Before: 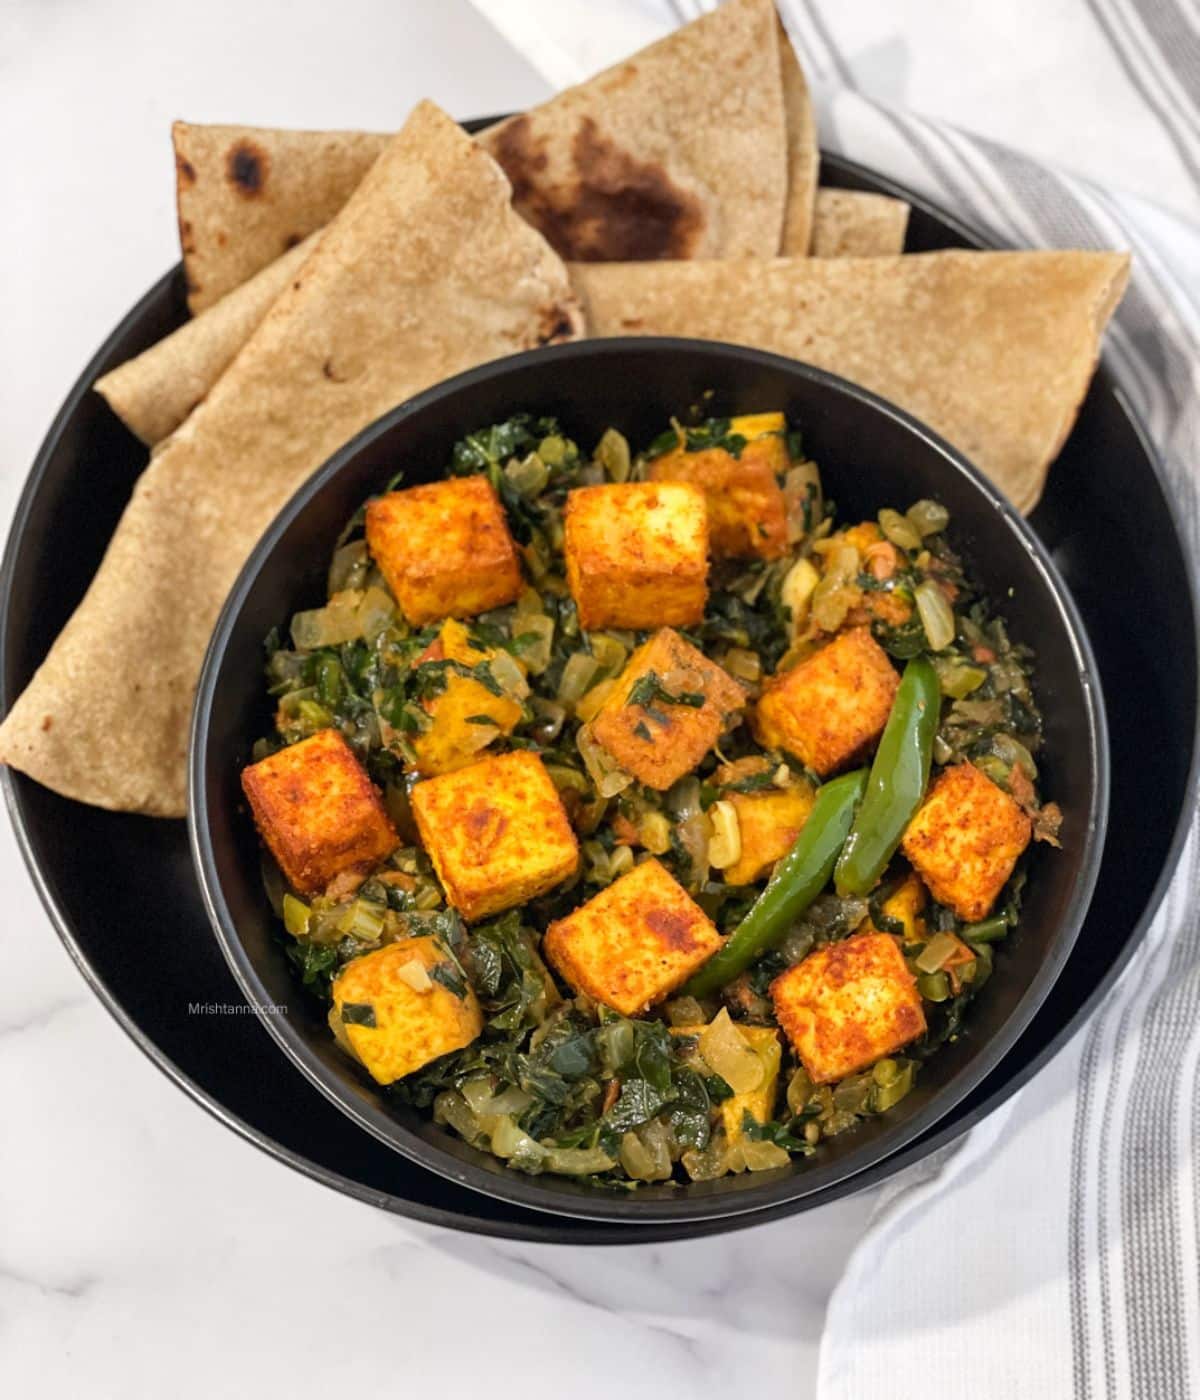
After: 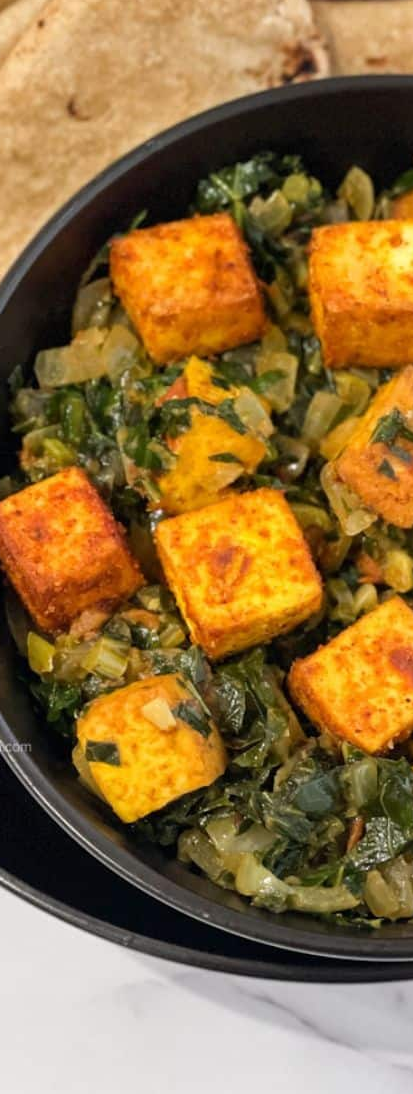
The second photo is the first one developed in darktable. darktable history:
crop and rotate: left 21.337%, top 18.785%, right 44.23%, bottom 3.003%
